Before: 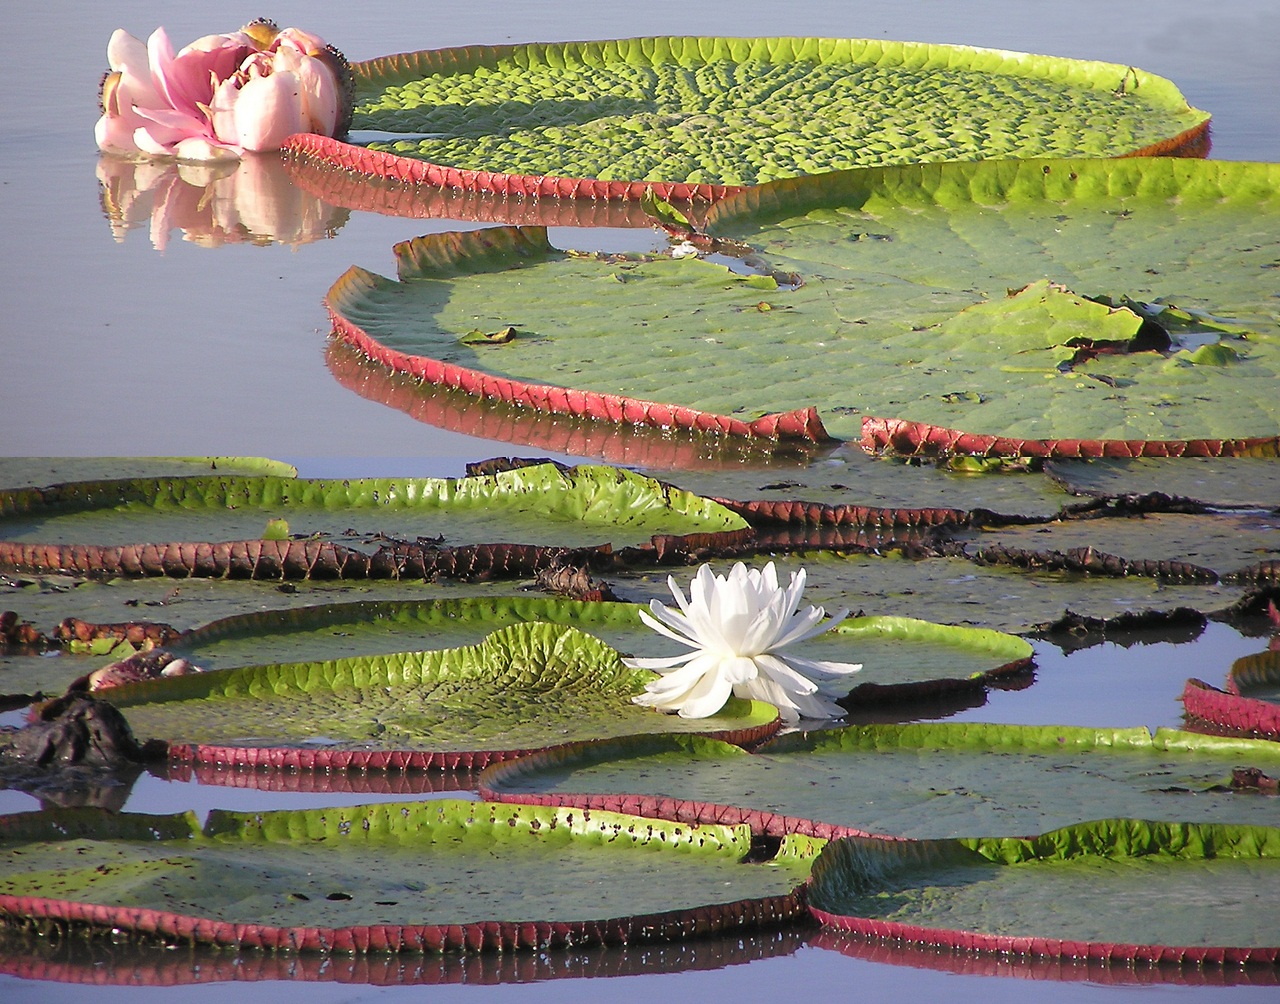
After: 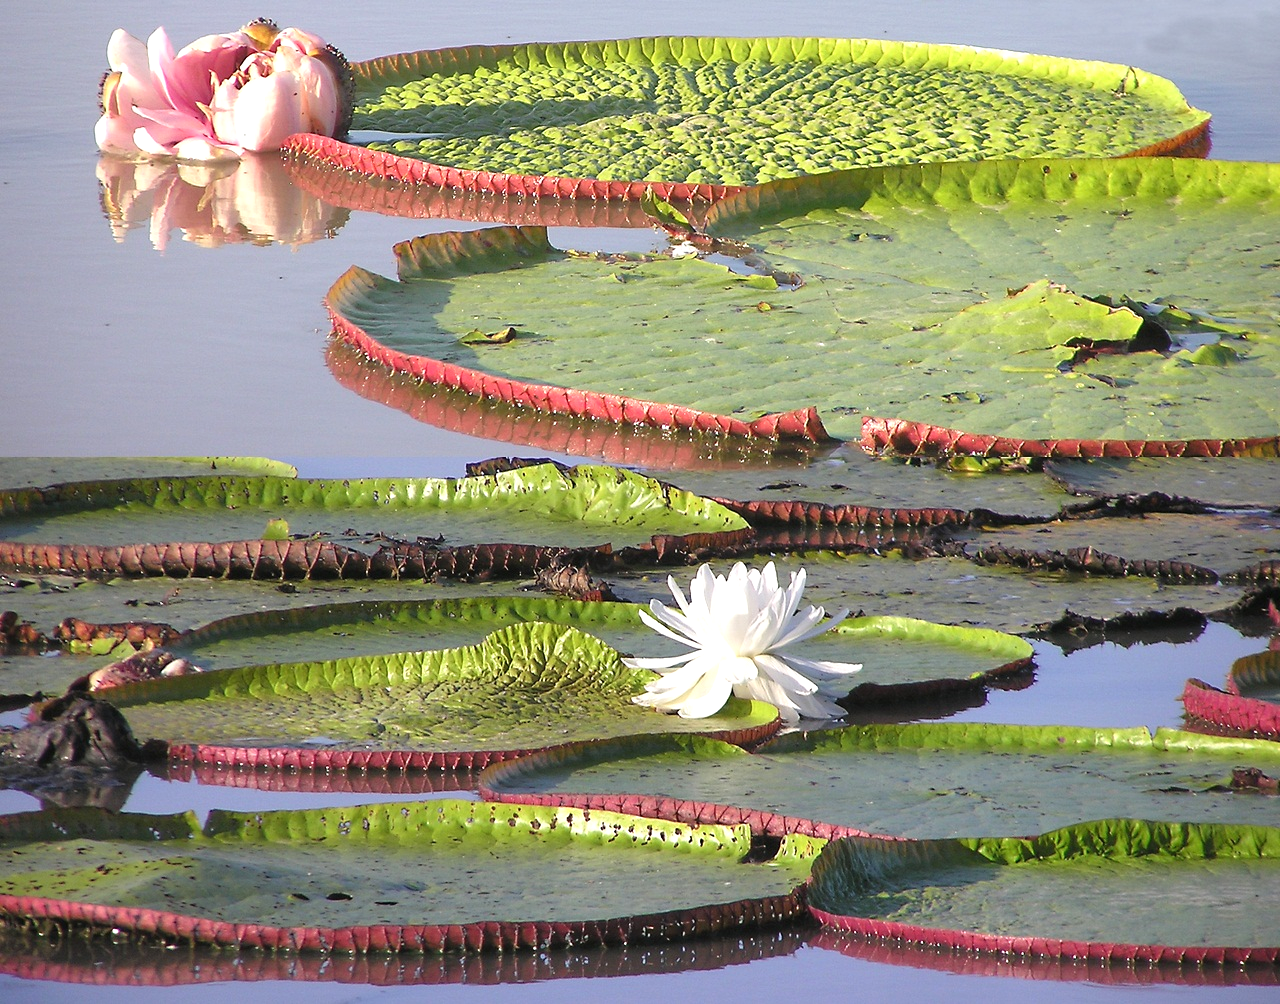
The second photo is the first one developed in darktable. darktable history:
exposure: black level correction 0, exposure 0.4 EV, compensate exposure bias true, compensate highlight preservation false
shadows and highlights: shadows 37.27, highlights -28.18, soften with gaussian
